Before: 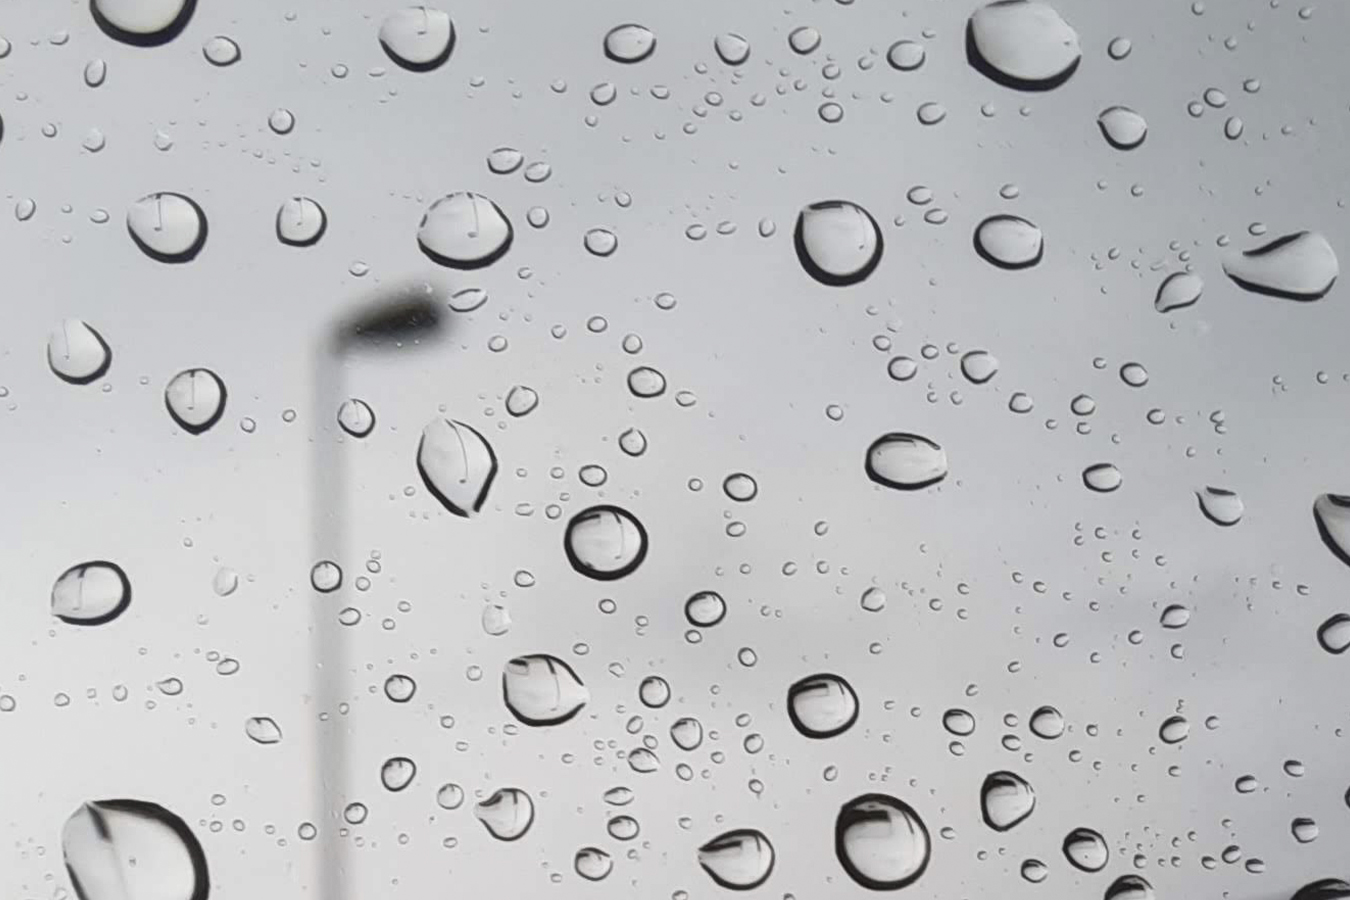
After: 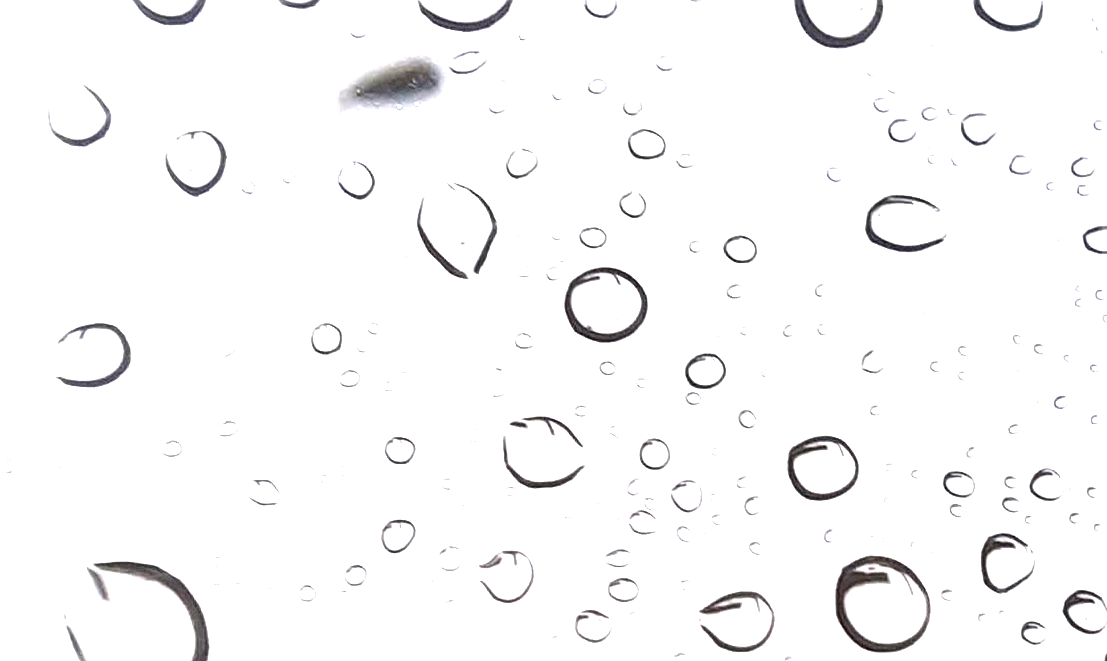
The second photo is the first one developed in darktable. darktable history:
crop: top 26.531%, right 17.959%
white balance: red 1.009, blue 1.027
exposure: black level correction 0, exposure 2.138 EV, compensate exposure bias true, compensate highlight preservation false
sharpen: on, module defaults
